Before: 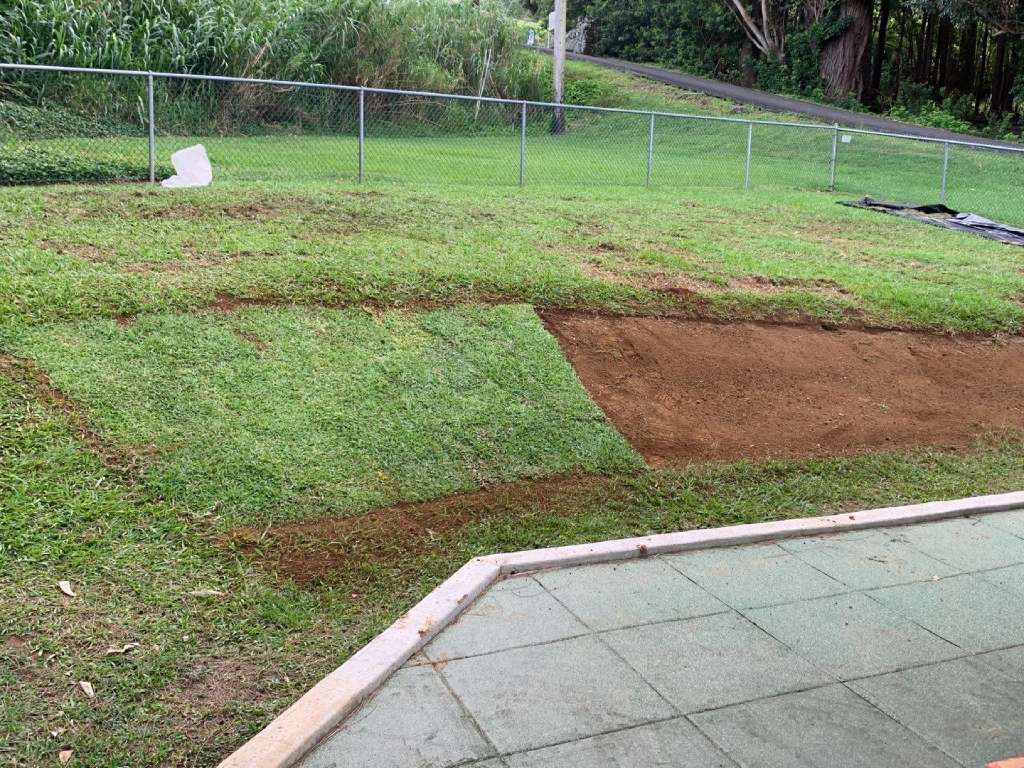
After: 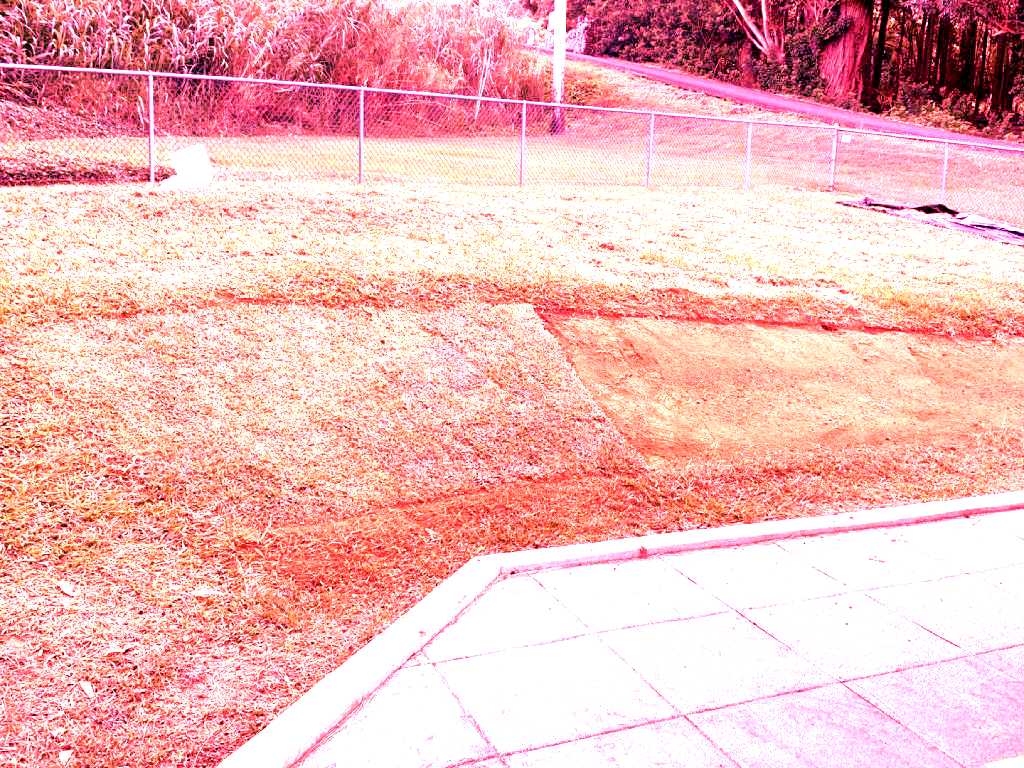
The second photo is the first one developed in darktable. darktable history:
velvia: strength 15%
color calibration: illuminant as shot in camera, x 0.358, y 0.373, temperature 4628.91 K
white balance: red 4.26, blue 1.802
exposure: black level correction 0.009, exposure -0.159 EV, compensate highlight preservation false
